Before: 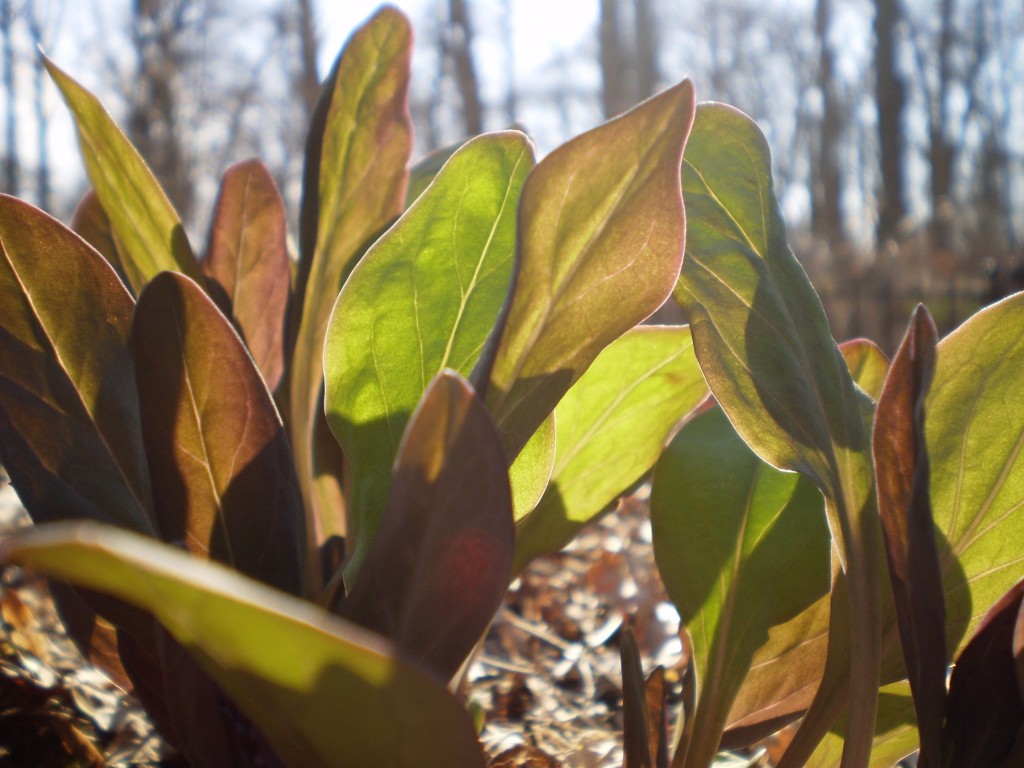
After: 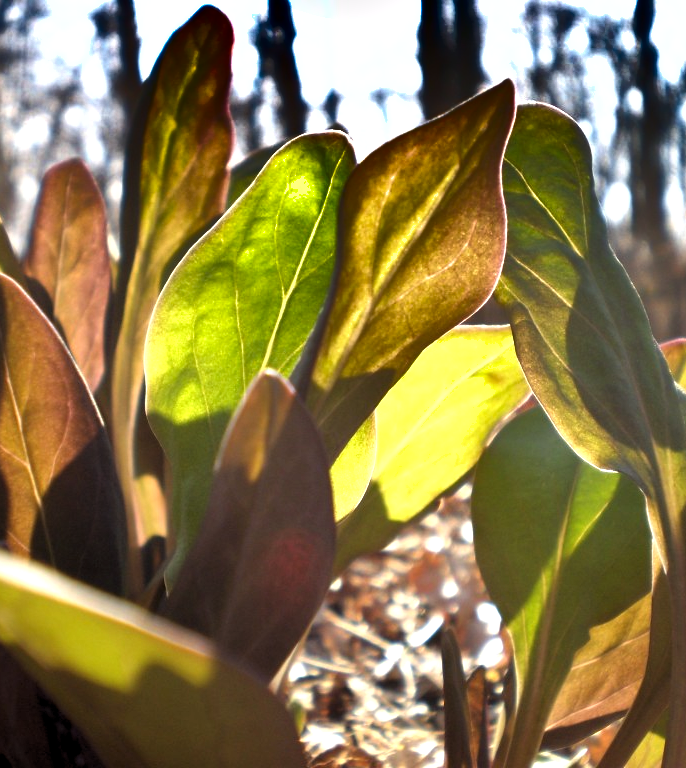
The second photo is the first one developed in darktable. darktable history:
levels: levels [0.062, 0.494, 0.925]
crop and rotate: left 17.529%, right 15.443%
shadows and highlights: shadows 18.38, highlights -84.37, soften with gaussian
exposure: black level correction 0.001, exposure 0.5 EV, compensate highlight preservation false
